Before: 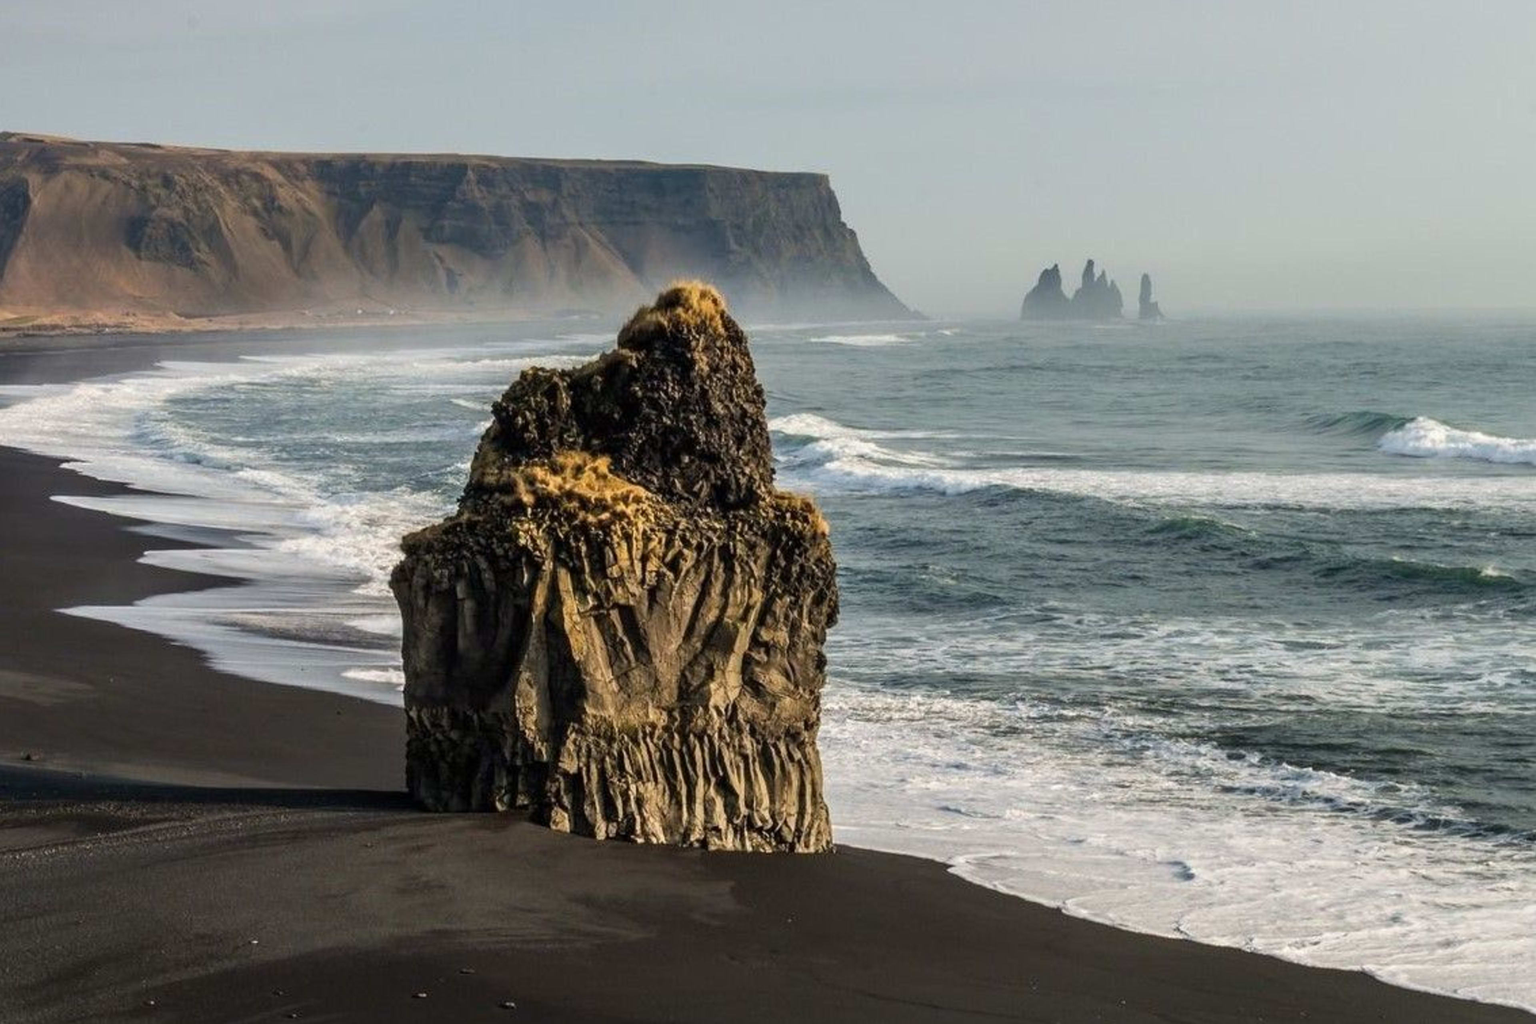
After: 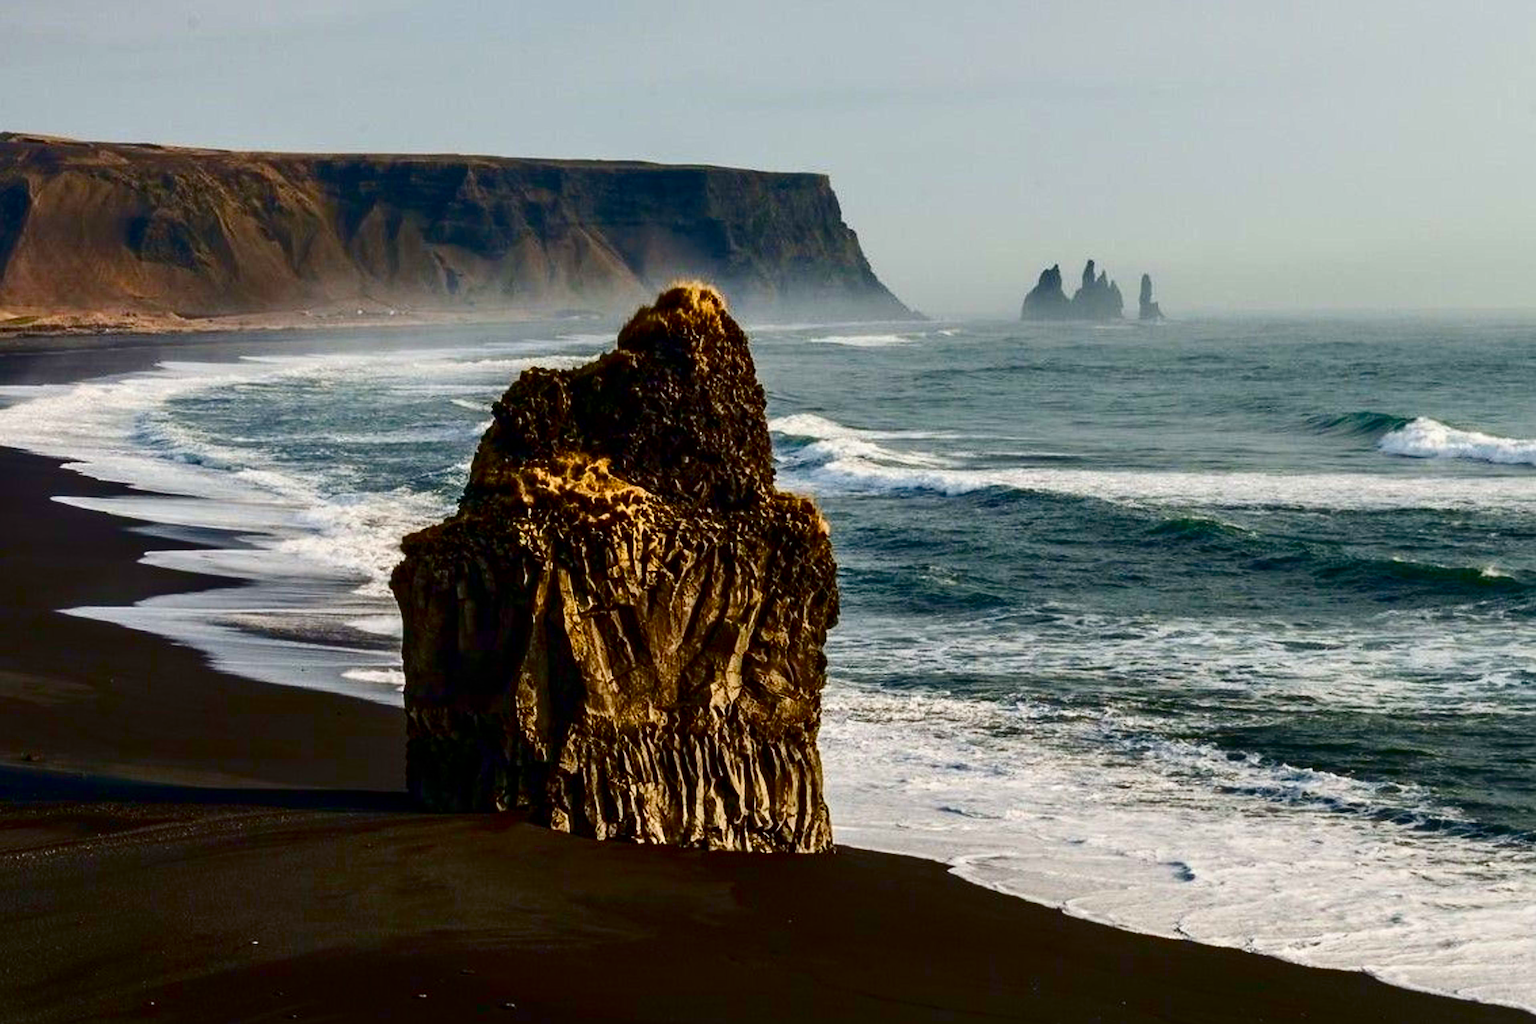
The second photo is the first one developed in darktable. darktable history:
color balance rgb: perceptual saturation grading › global saturation 14.513%, perceptual saturation grading › highlights -30.15%, perceptual saturation grading › shadows 51.861%, global vibrance 16.296%, saturation formula JzAzBz (2021)
contrast brightness saturation: contrast 0.223, brightness -0.183, saturation 0.24
sharpen: amount 0.207
